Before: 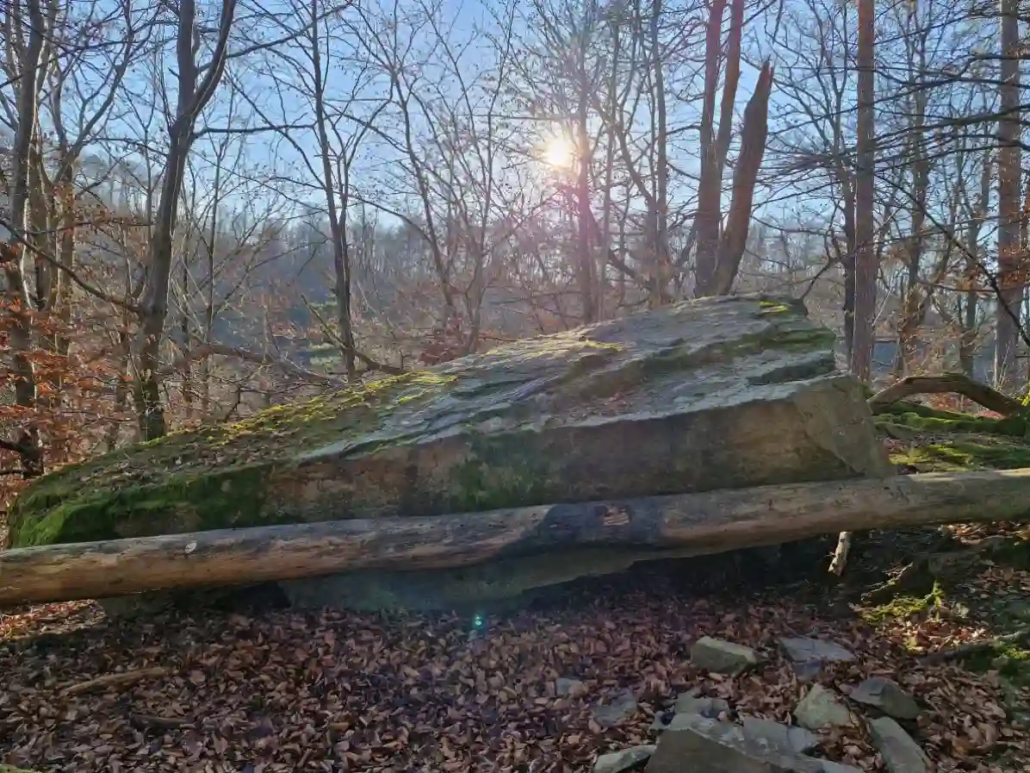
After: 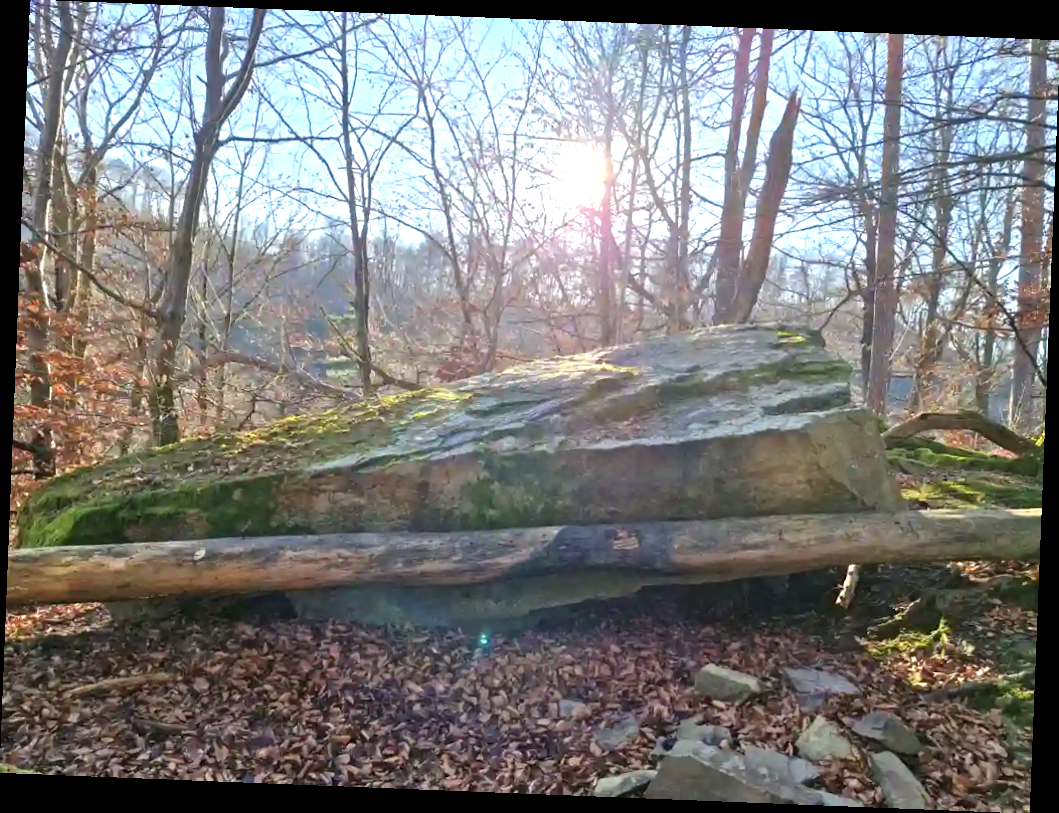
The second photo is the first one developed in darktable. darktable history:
exposure: exposure 1.089 EV, compensate highlight preservation false
rotate and perspective: rotation 2.27°, automatic cropping off
